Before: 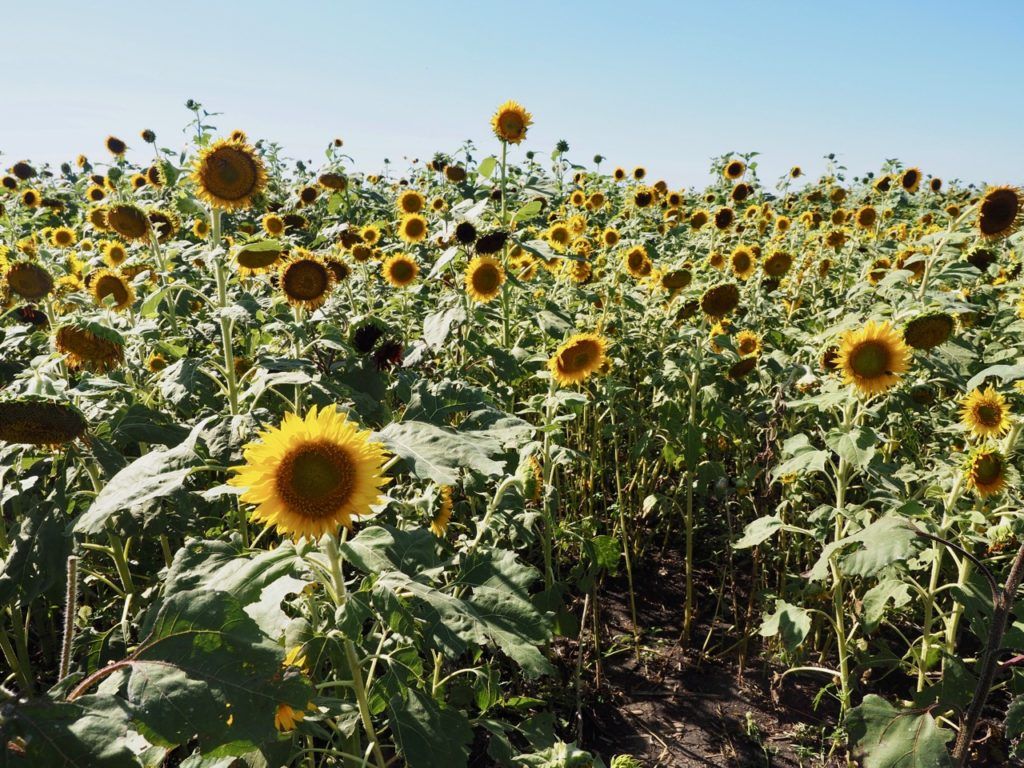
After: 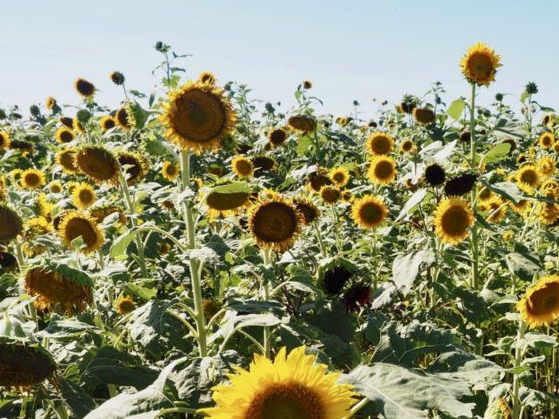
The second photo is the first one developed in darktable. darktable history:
crop and rotate: left 3.053%, top 7.638%, right 42.293%, bottom 37.731%
